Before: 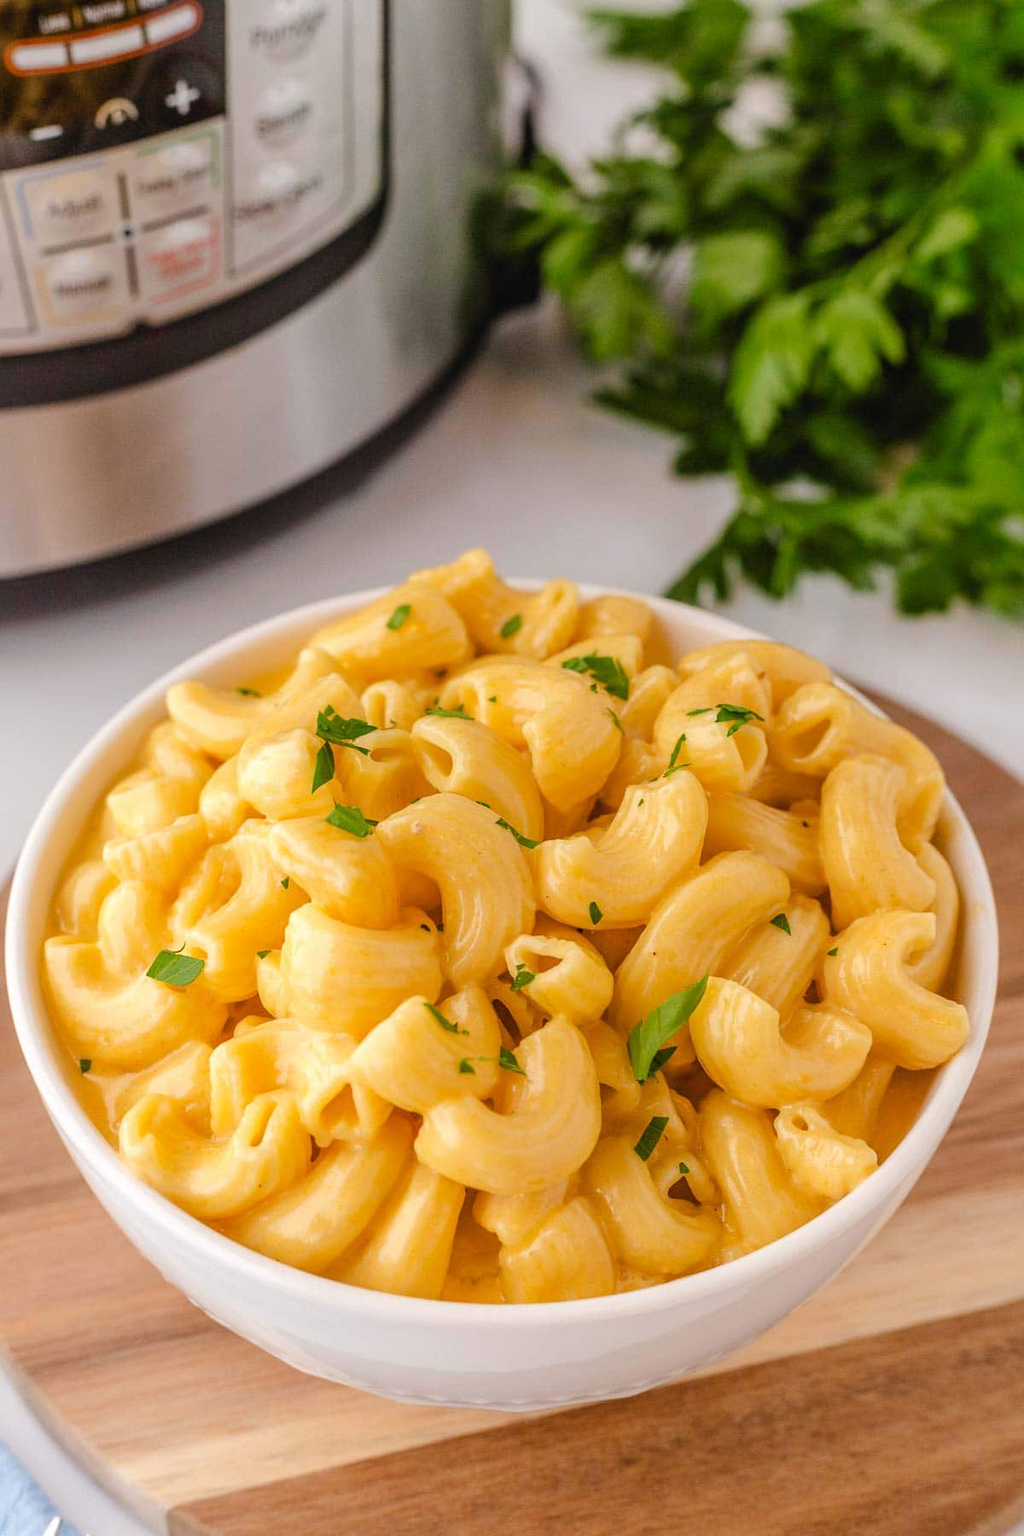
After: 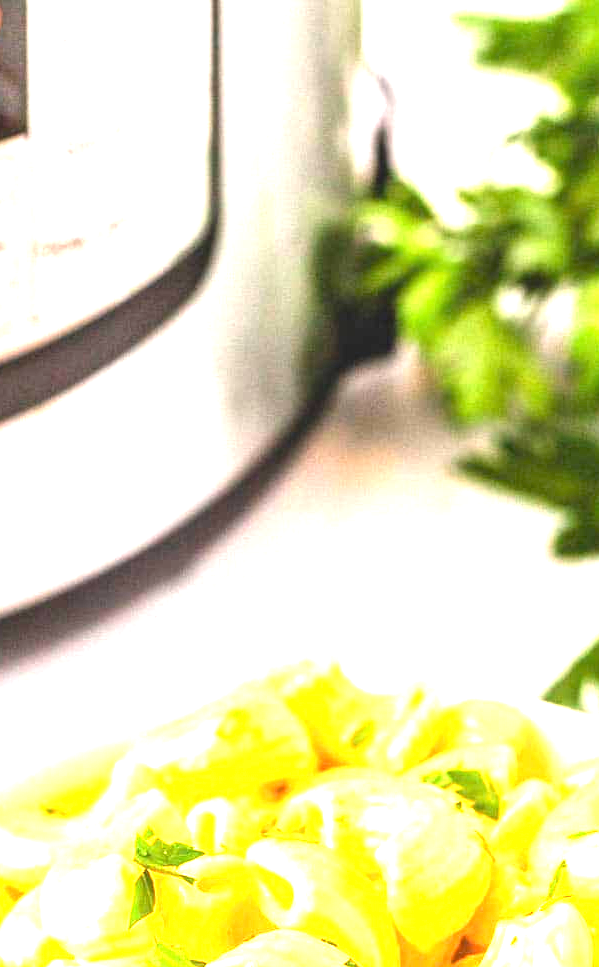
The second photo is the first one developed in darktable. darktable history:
crop: left 19.781%, right 30.26%, bottom 46.237%
exposure: black level correction 0, exposure 2.403 EV, compensate highlight preservation false
